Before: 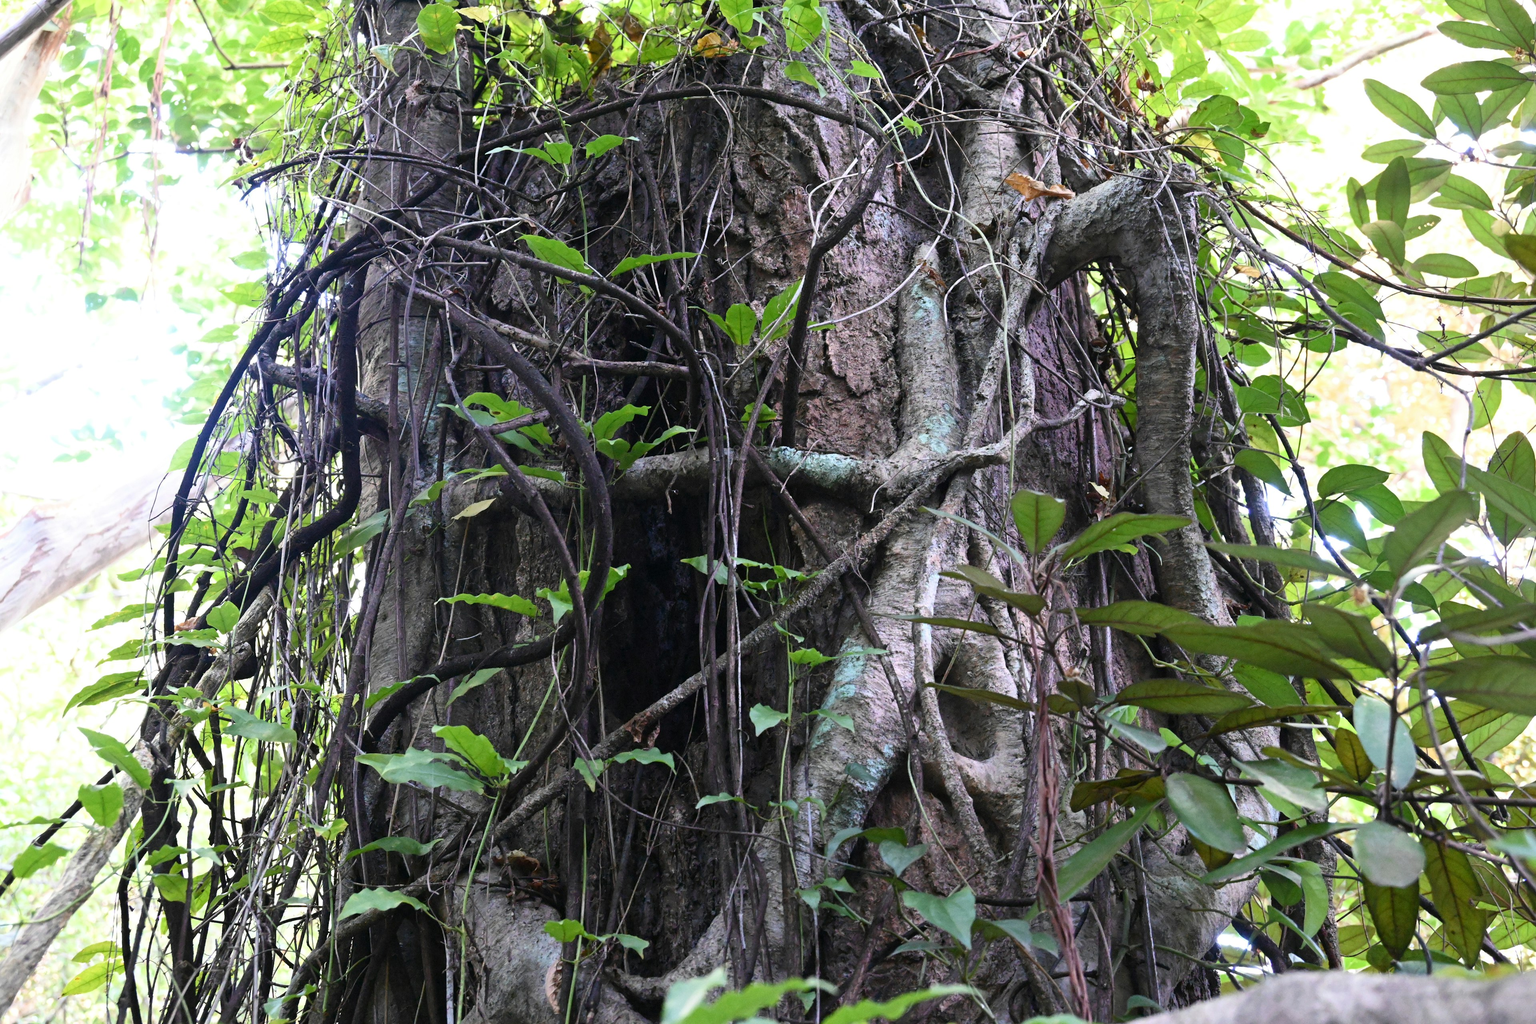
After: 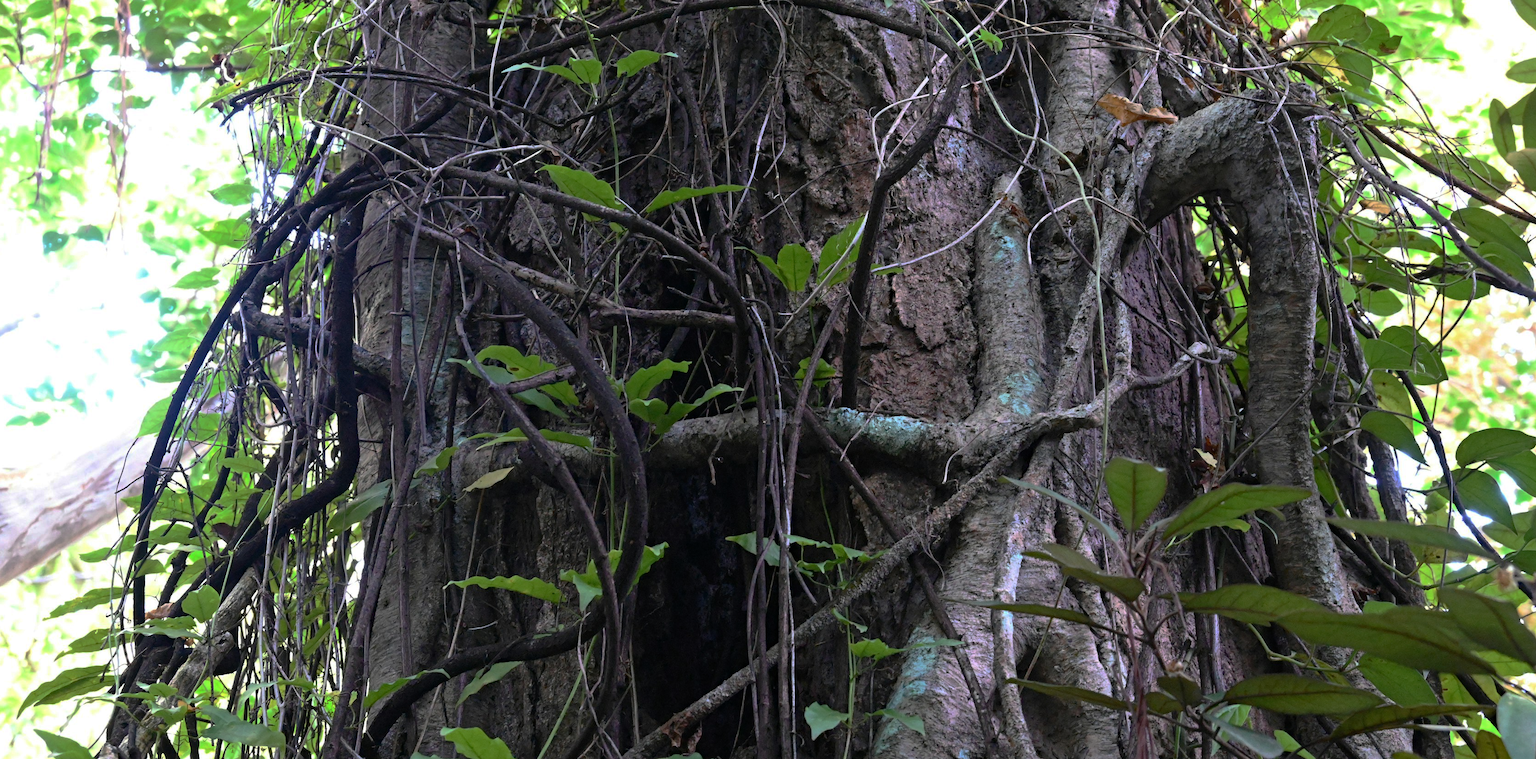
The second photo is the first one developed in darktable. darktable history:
base curve: curves: ch0 [(0, 0) (0.826, 0.587) (1, 1)], preserve colors none
haze removal: compatibility mode true, adaptive false
crop: left 3.134%, top 8.93%, right 9.638%, bottom 26.308%
